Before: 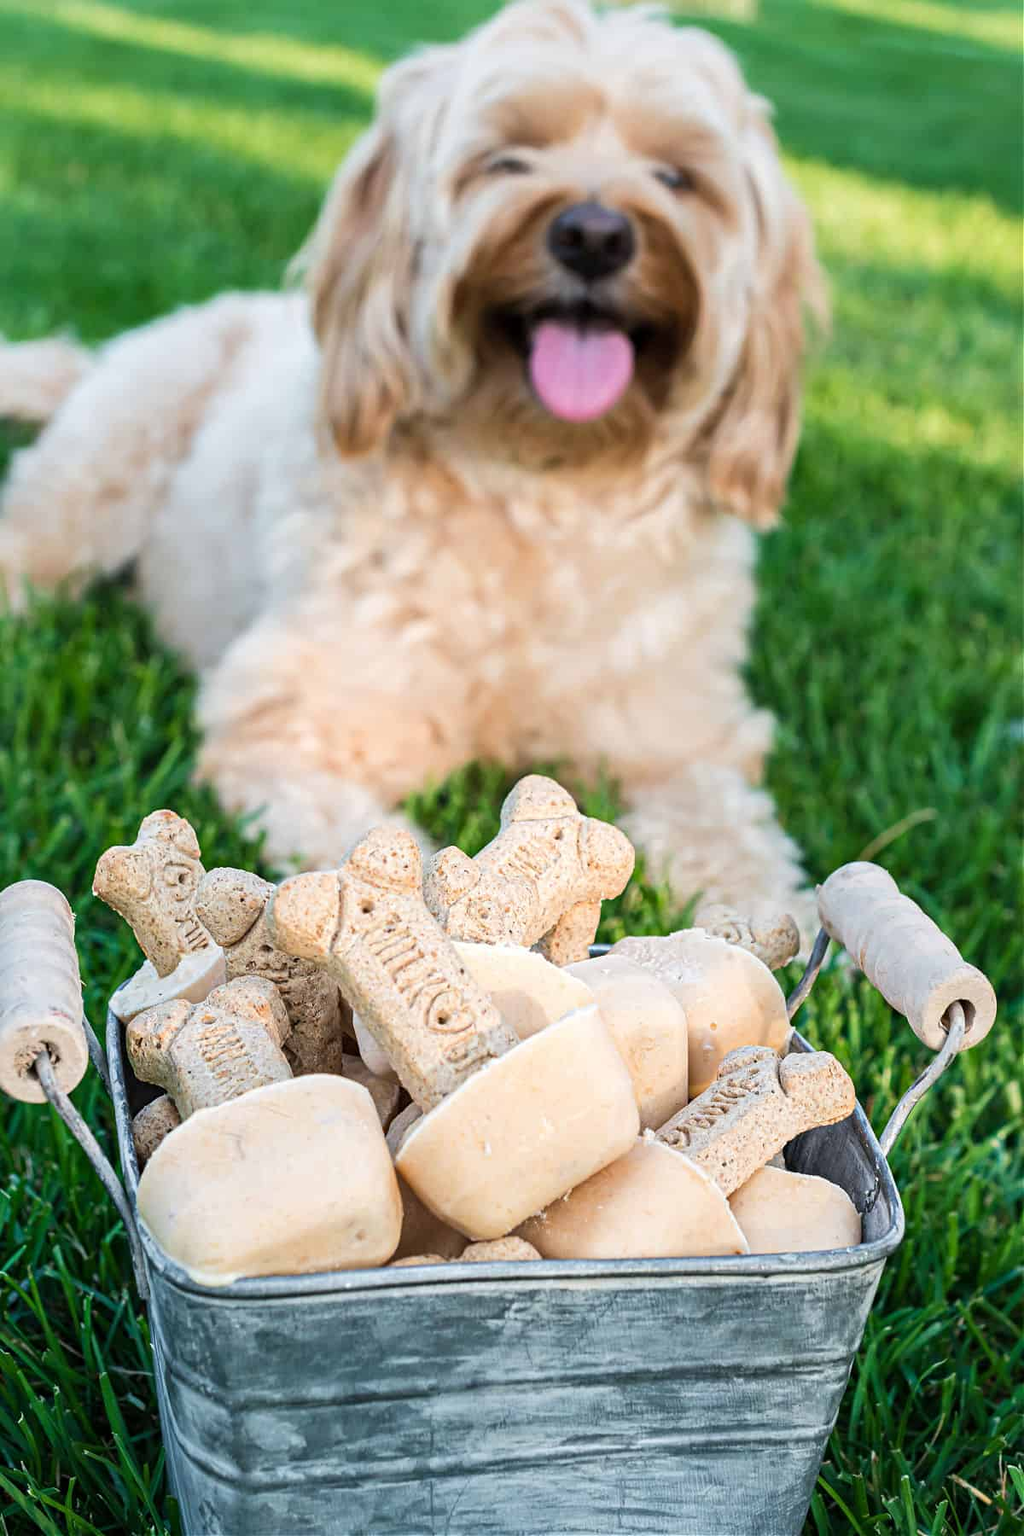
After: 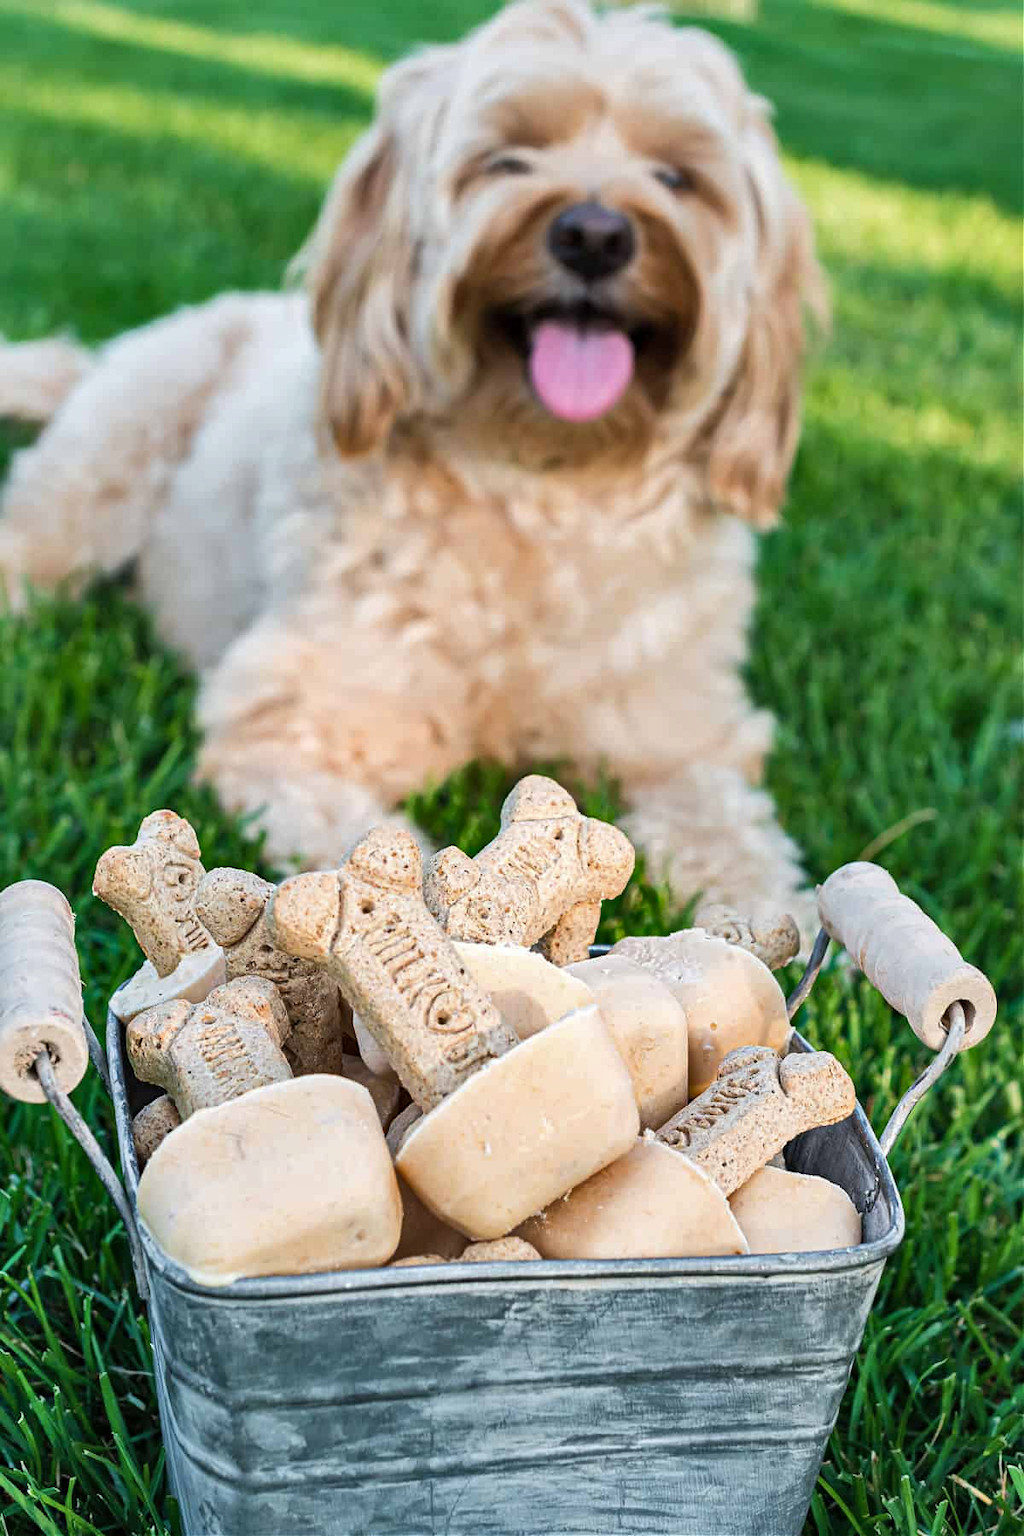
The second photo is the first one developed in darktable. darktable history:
tone equalizer: on, module defaults
shadows and highlights: shadows 60, soften with gaussian
